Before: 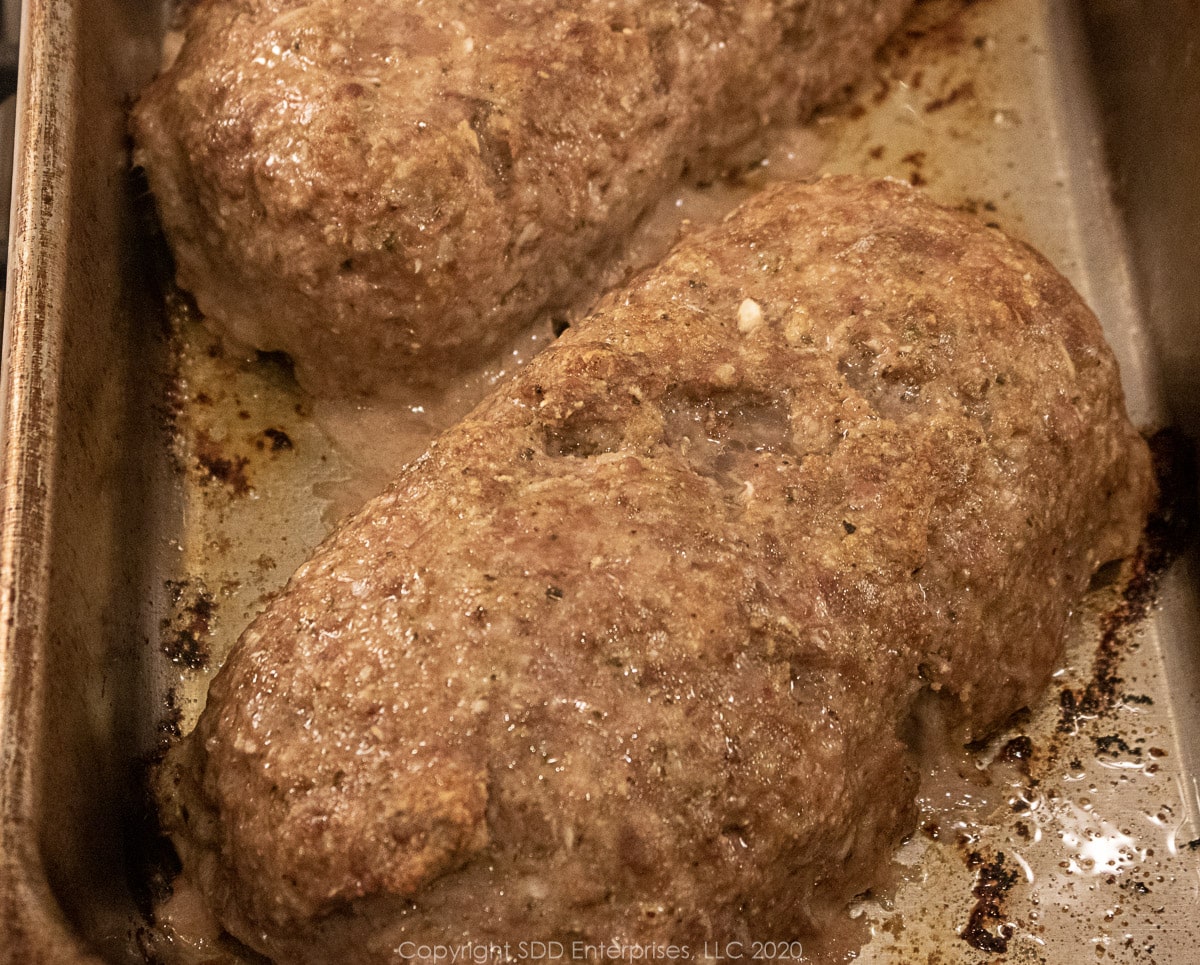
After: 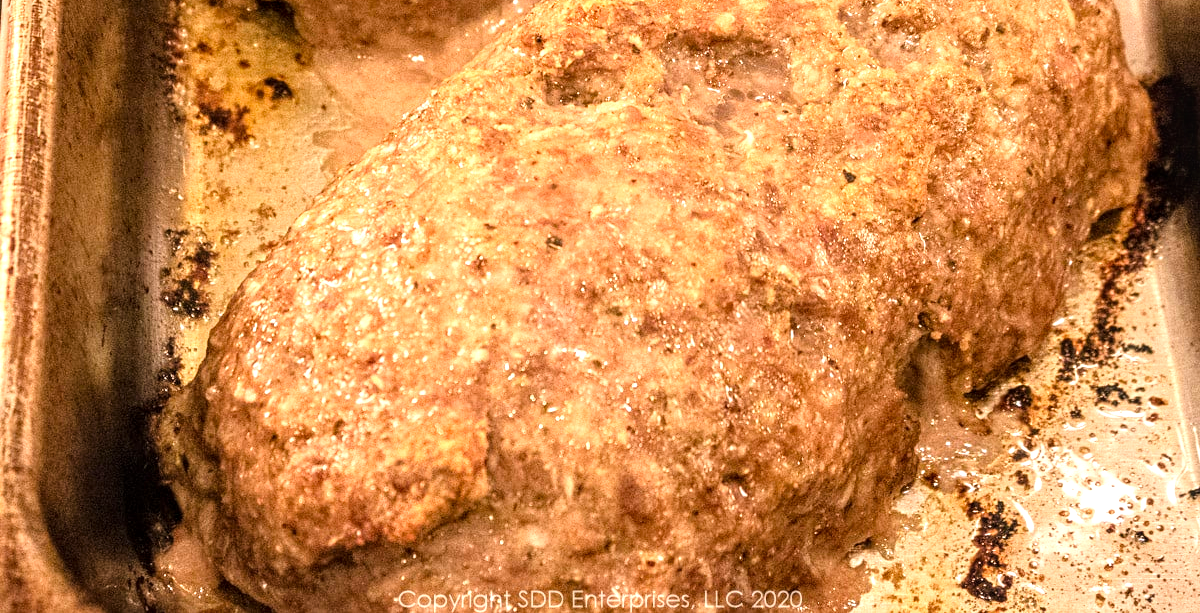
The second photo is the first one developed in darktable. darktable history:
local contrast: on, module defaults
exposure: black level correction 0, exposure 0.7 EV, compensate exposure bias true, compensate highlight preservation false
crop and rotate: top 36.435%
tone curve: curves: ch0 [(0, 0) (0.004, 0.001) (0.133, 0.112) (0.325, 0.362) (0.832, 0.893) (1, 1)], color space Lab, linked channels, preserve colors none
